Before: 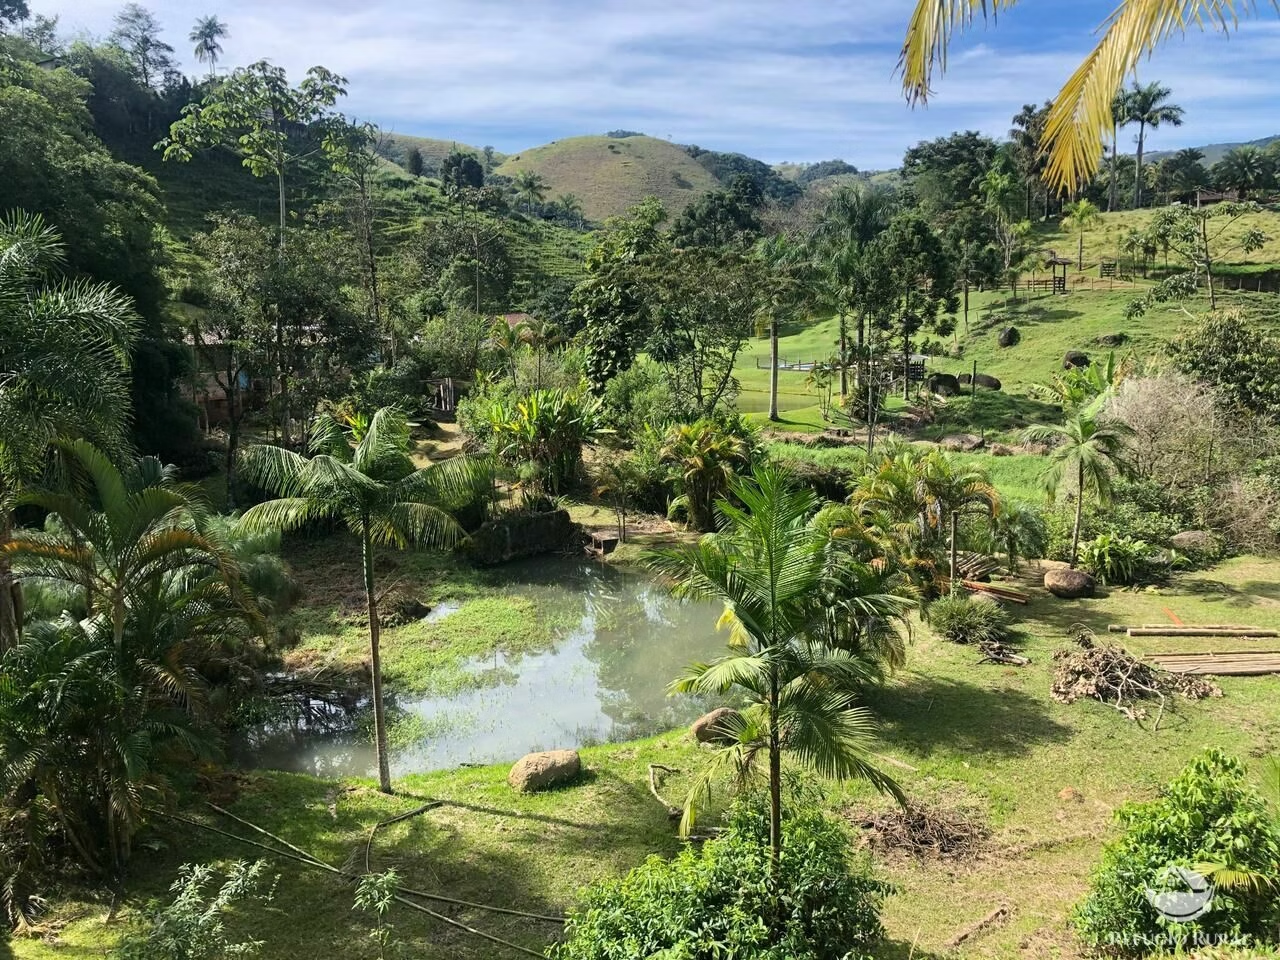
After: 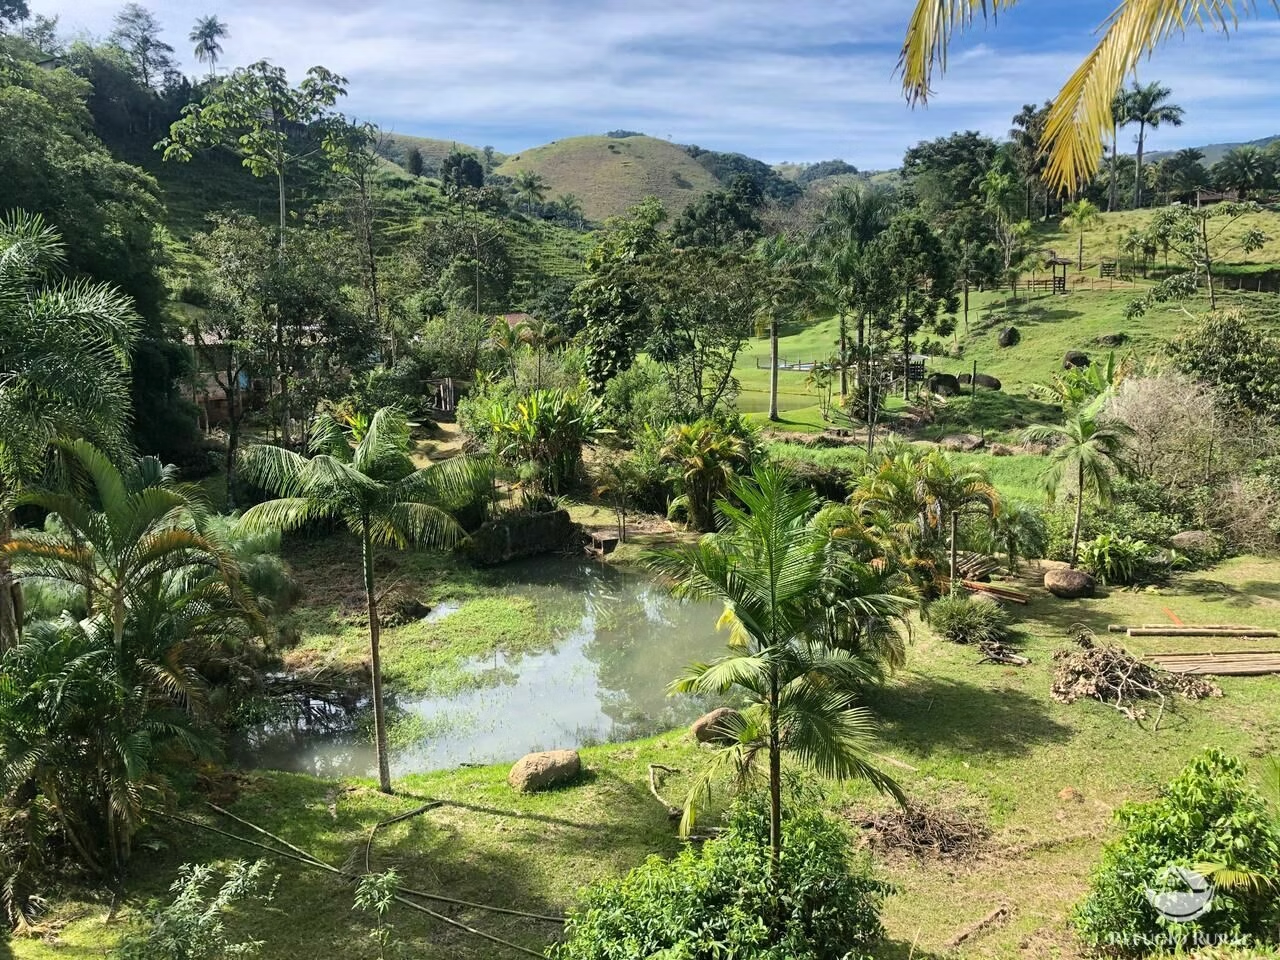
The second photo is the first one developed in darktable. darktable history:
shadows and highlights: white point adjustment 1.08, soften with gaussian
